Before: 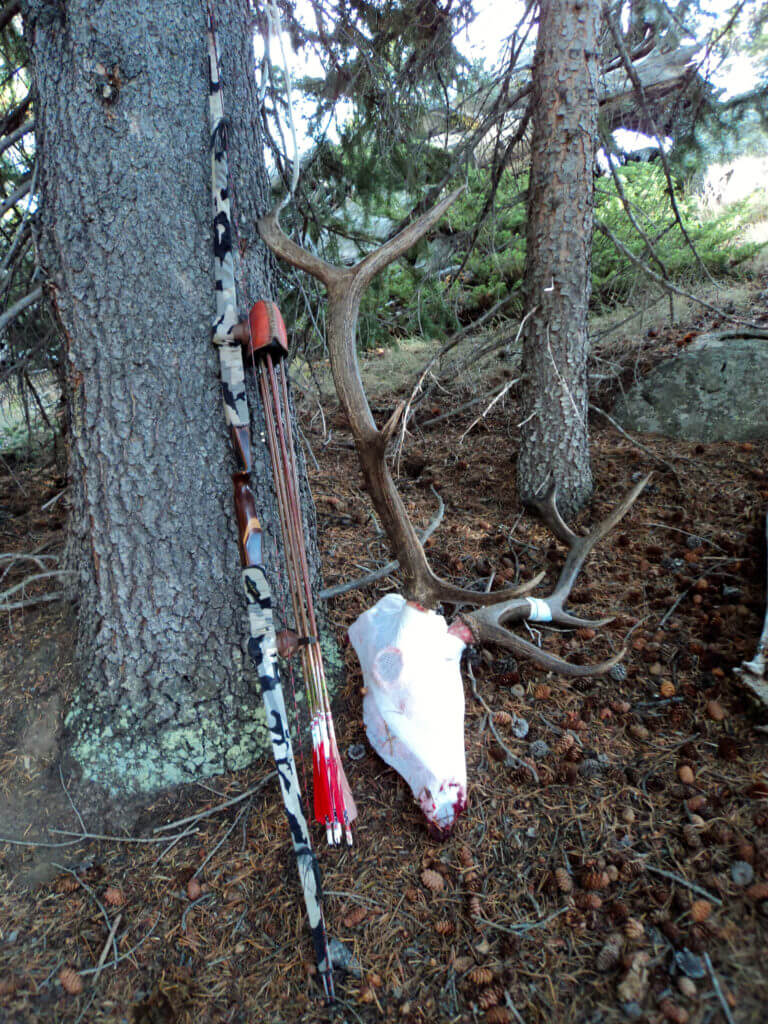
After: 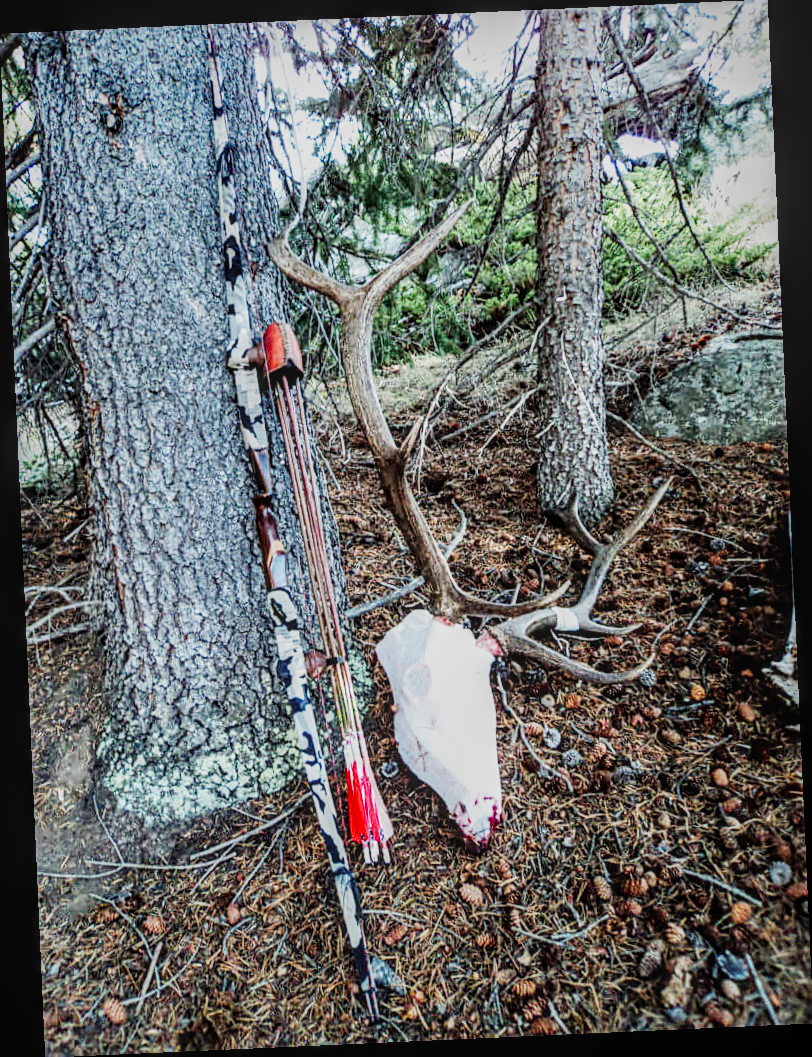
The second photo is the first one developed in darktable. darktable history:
local contrast: highlights 0%, shadows 0%, detail 133%
white balance: emerald 1
exposure: black level correction 0, exposure 1 EV, compensate exposure bias true, compensate highlight preservation false
sigmoid: contrast 1.8, skew -0.2, preserve hue 0%, red attenuation 0.1, red rotation 0.035, green attenuation 0.1, green rotation -0.017, blue attenuation 0.15, blue rotation -0.052, base primaries Rec2020
sharpen: on, module defaults
rotate and perspective: rotation -2.56°, automatic cropping off
